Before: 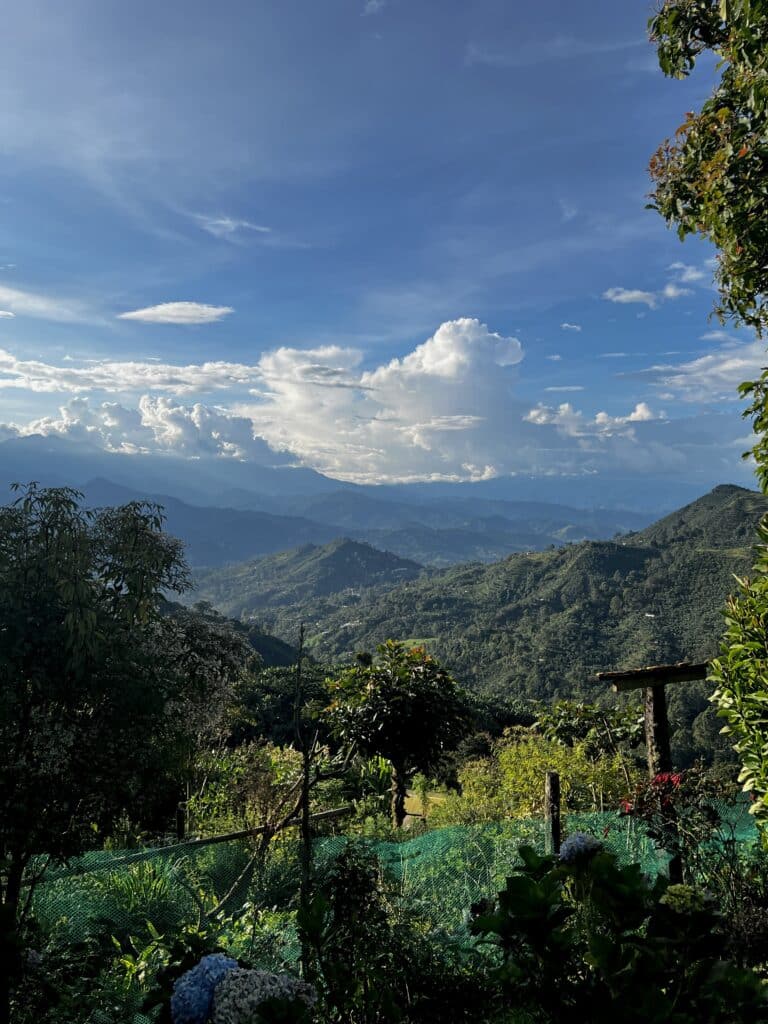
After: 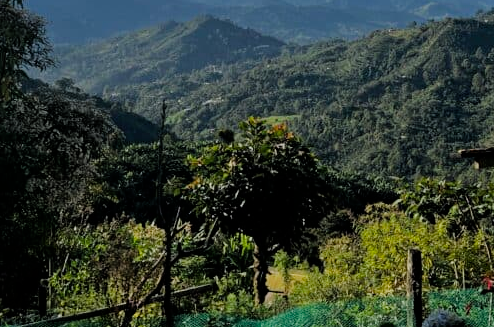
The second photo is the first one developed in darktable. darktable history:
crop: left 18.091%, top 51.13%, right 17.525%, bottom 16.85%
filmic rgb: black relative exposure -7.65 EV, white relative exposure 4.56 EV, hardness 3.61
